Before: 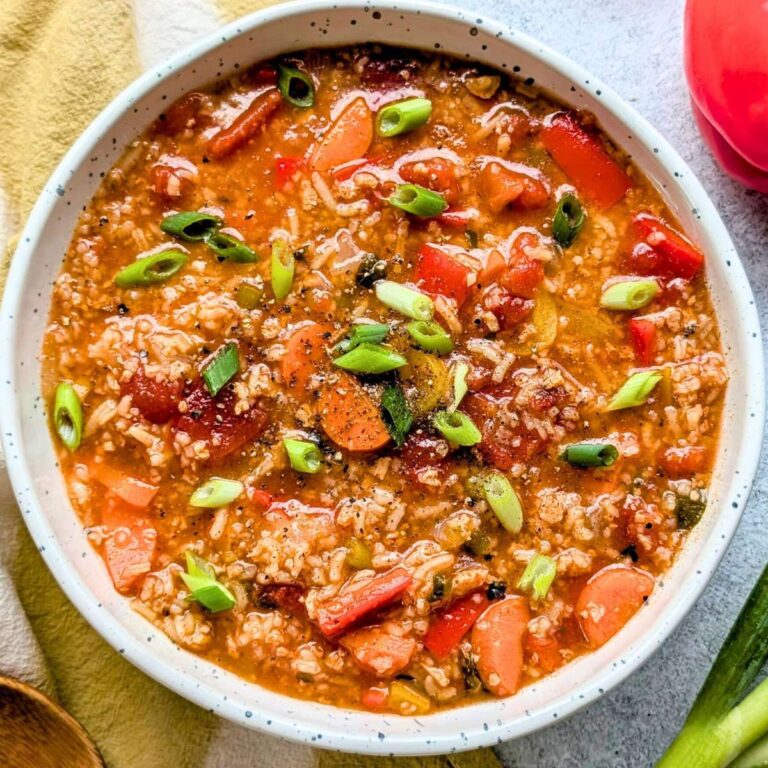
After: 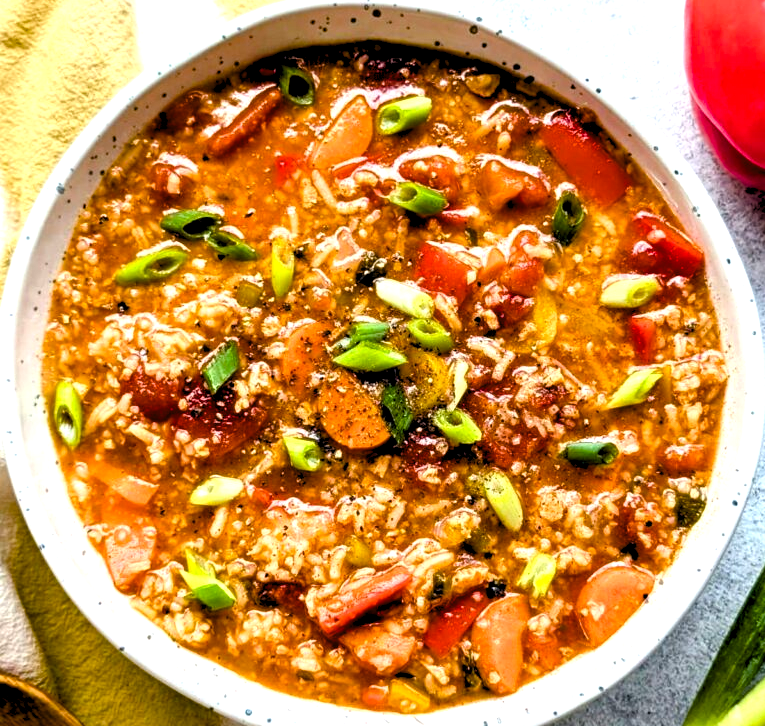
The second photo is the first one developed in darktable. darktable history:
contrast brightness saturation: saturation -0.068
color balance rgb: perceptual saturation grading › global saturation 34.794%, perceptual saturation grading › highlights -29.825%, perceptual saturation grading › shadows 34.735%, perceptual brilliance grading › highlights 15.656%, perceptual brilliance grading › shadows -14.391%, global vibrance 8.665%
levels: levels [0.073, 0.497, 0.972]
crop: top 0.276%, right 0.262%, bottom 5.08%
